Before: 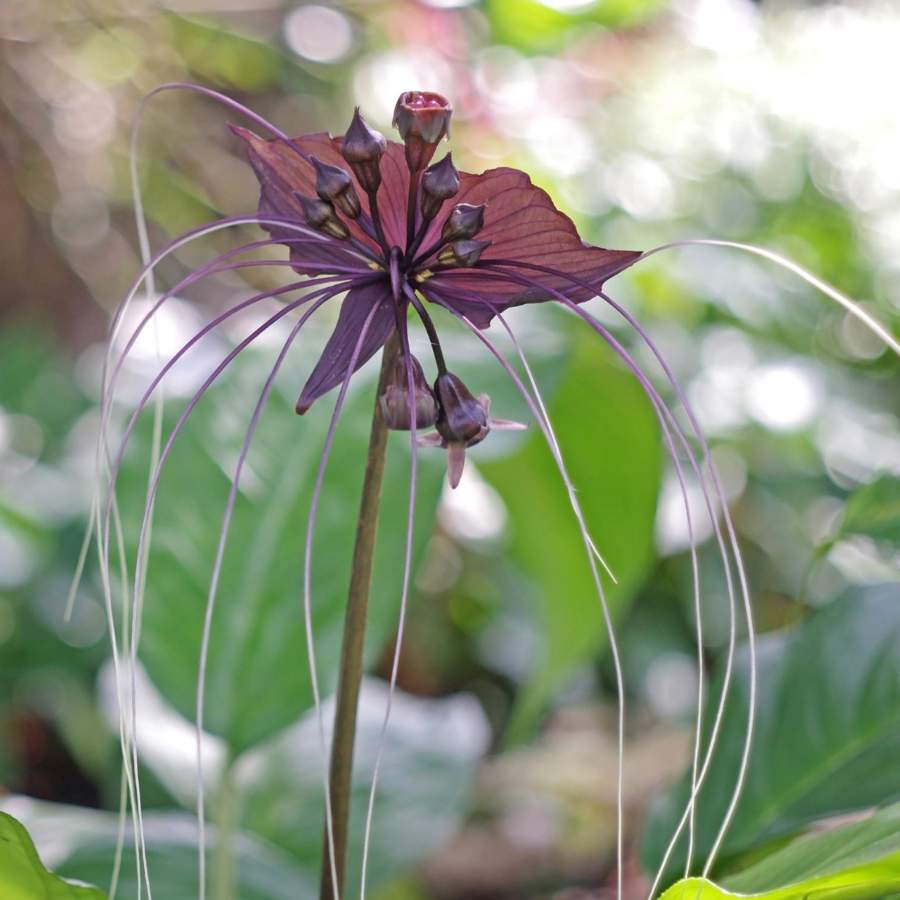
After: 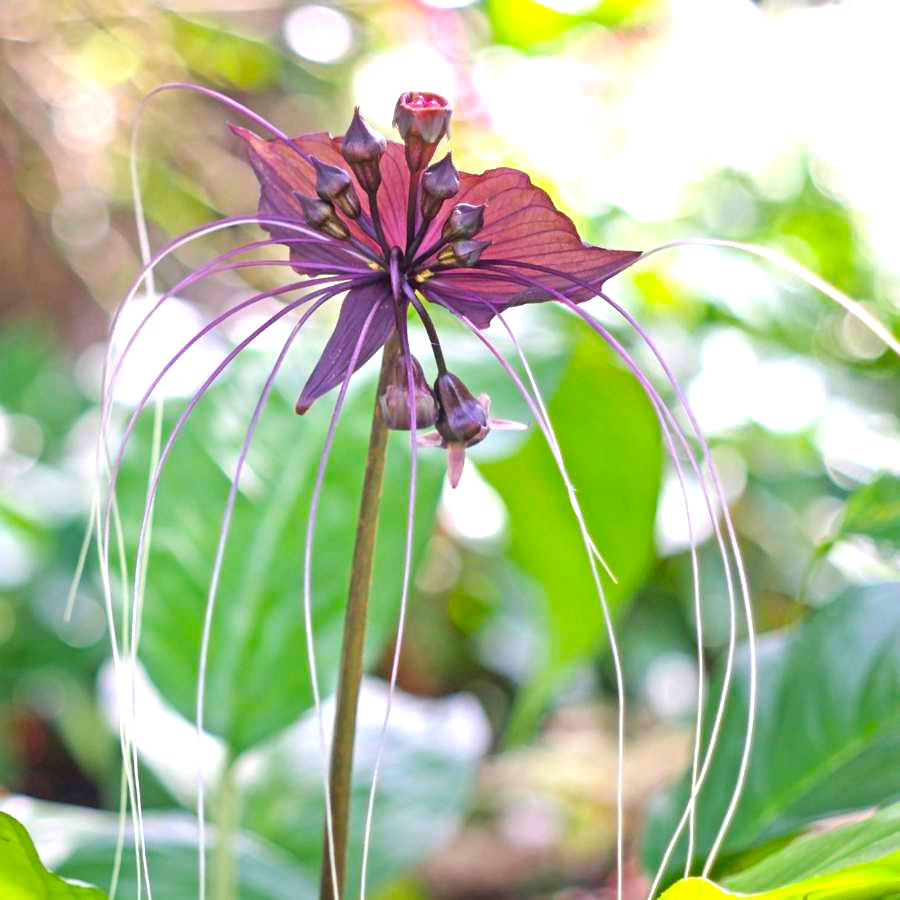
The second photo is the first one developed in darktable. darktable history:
color balance rgb: perceptual saturation grading › global saturation 25%, global vibrance 20%
exposure: black level correction 0, exposure 0.9 EV, compensate highlight preservation false
